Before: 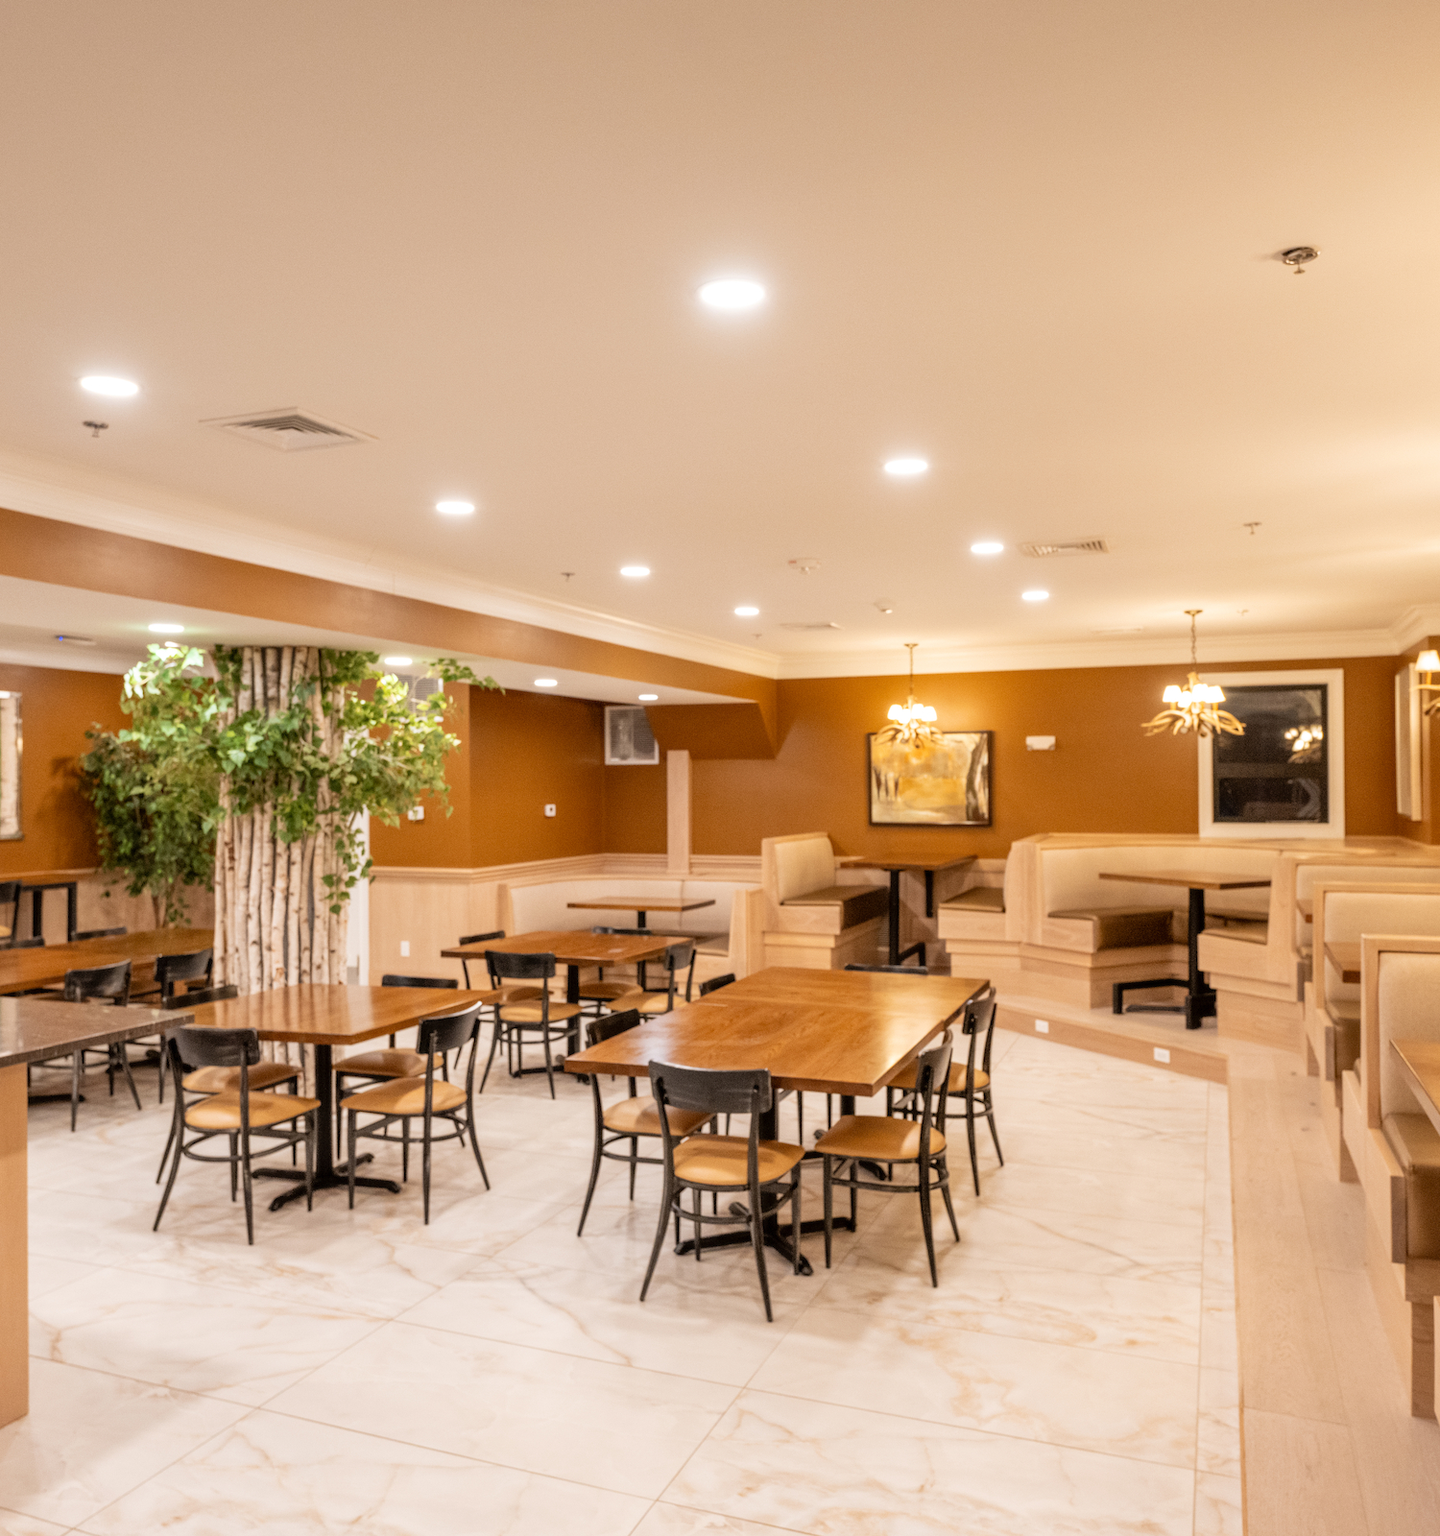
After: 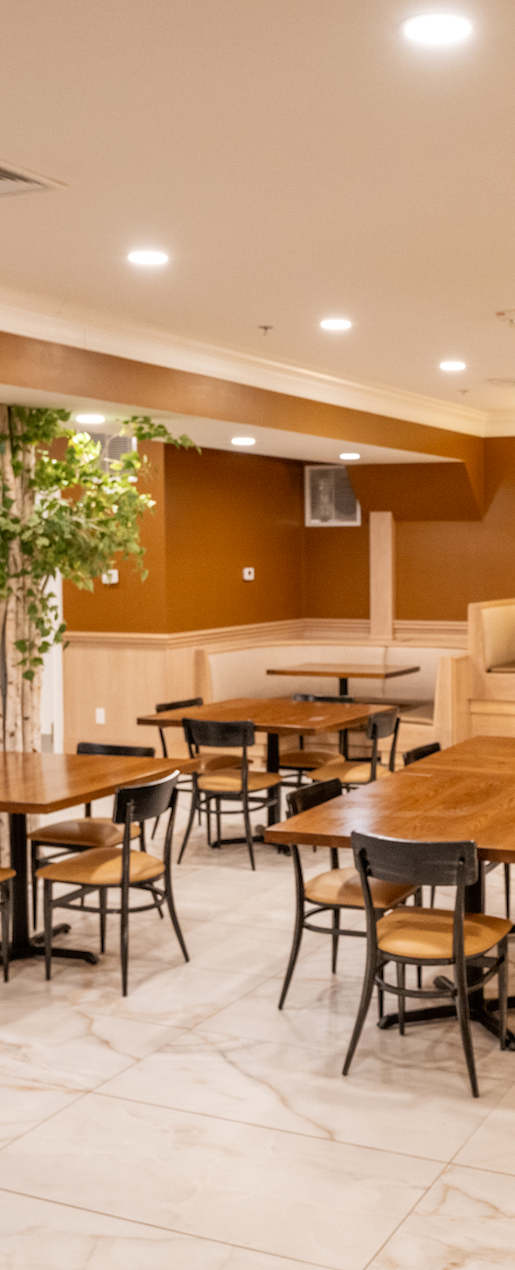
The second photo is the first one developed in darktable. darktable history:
rotate and perspective: lens shift (vertical) 0.048, lens shift (horizontal) -0.024, automatic cropping off
crop and rotate: left 21.77%, top 18.528%, right 44.676%, bottom 2.997%
shadows and highlights: radius 264.75, soften with gaussian
